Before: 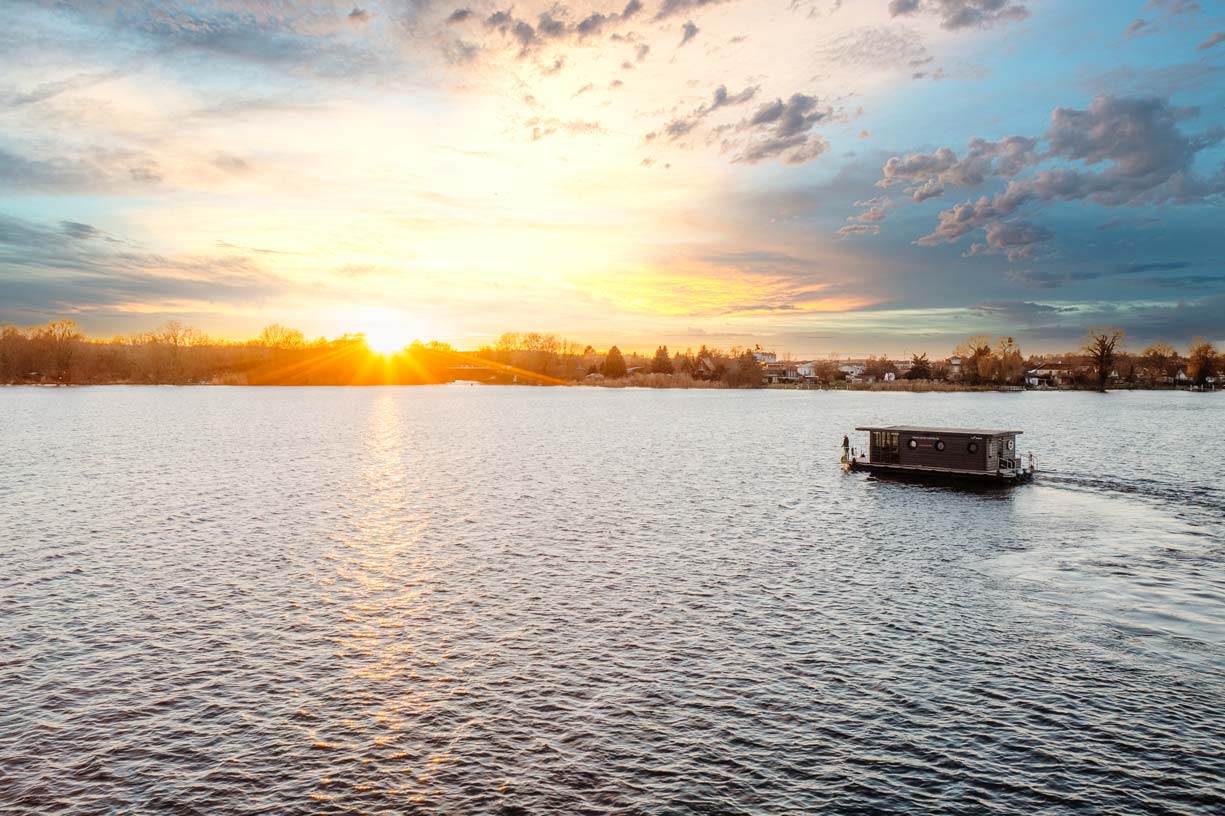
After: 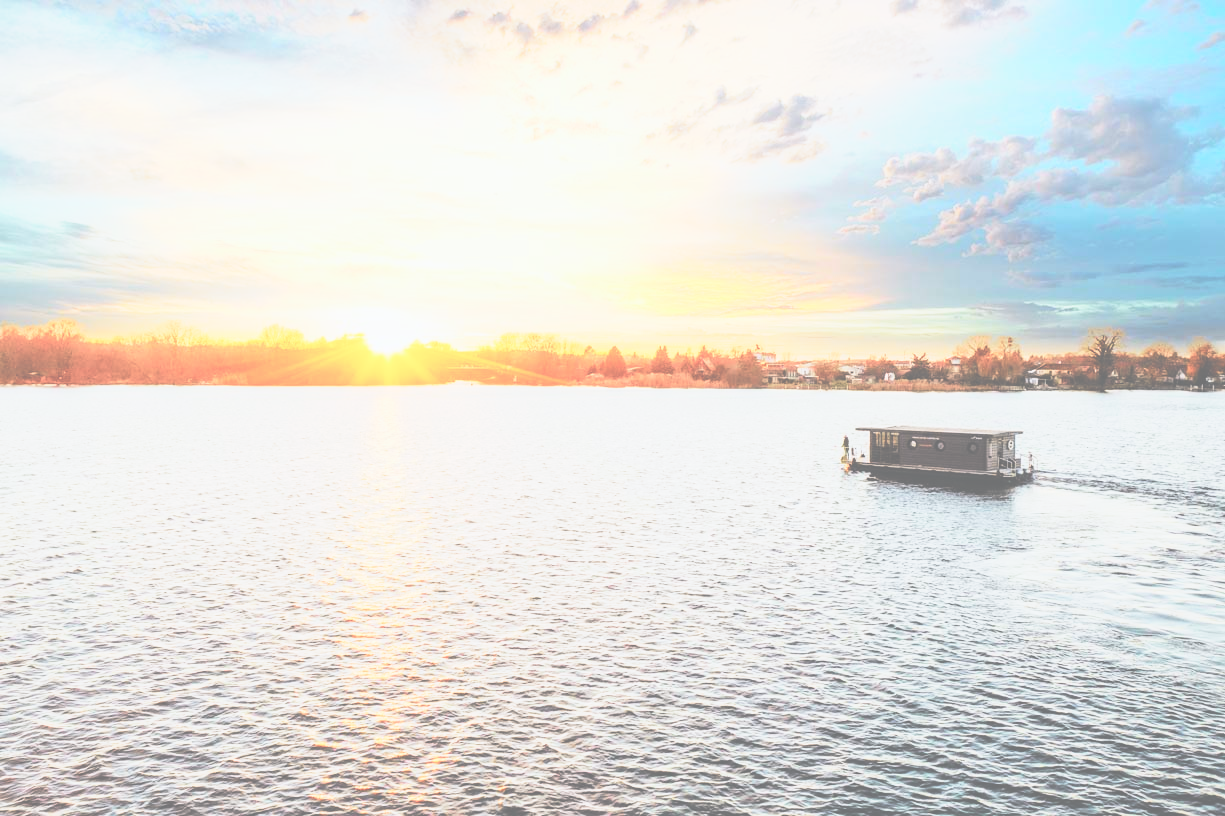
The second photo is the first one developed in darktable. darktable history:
base curve: curves: ch0 [(0, 0) (0.088, 0.125) (0.176, 0.251) (0.354, 0.501) (0.613, 0.749) (1, 0.877)], preserve colors none
exposure: black level correction -0.087, compensate highlight preservation false
tone equalizer: -8 EV -0.417 EV, -7 EV -0.389 EV, -6 EV -0.333 EV, -5 EV -0.222 EV, -3 EV 0.222 EV, -2 EV 0.333 EV, -1 EV 0.389 EV, +0 EV 0.417 EV, edges refinement/feathering 500, mask exposure compensation -1.57 EV, preserve details no
tone curve: curves: ch0 [(0, 0) (0.051, 0.027) (0.096, 0.071) (0.219, 0.248) (0.428, 0.52) (0.596, 0.713) (0.727, 0.823) (0.859, 0.924) (1, 1)]; ch1 [(0, 0) (0.1, 0.038) (0.318, 0.221) (0.413, 0.325) (0.443, 0.412) (0.483, 0.474) (0.503, 0.501) (0.516, 0.515) (0.548, 0.575) (0.561, 0.596) (0.594, 0.647) (0.666, 0.701) (1, 1)]; ch2 [(0, 0) (0.453, 0.435) (0.479, 0.476) (0.504, 0.5) (0.52, 0.526) (0.557, 0.585) (0.583, 0.608) (0.824, 0.815) (1, 1)], color space Lab, independent channels, preserve colors none
